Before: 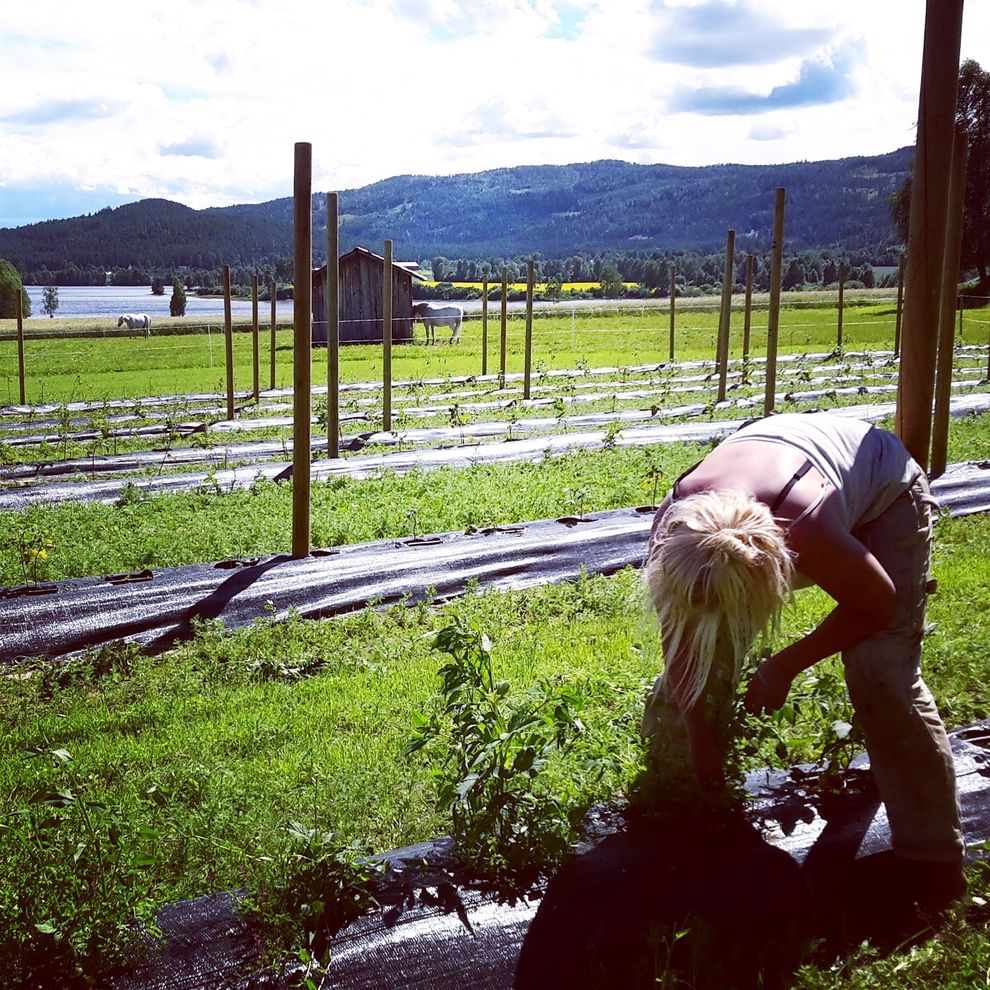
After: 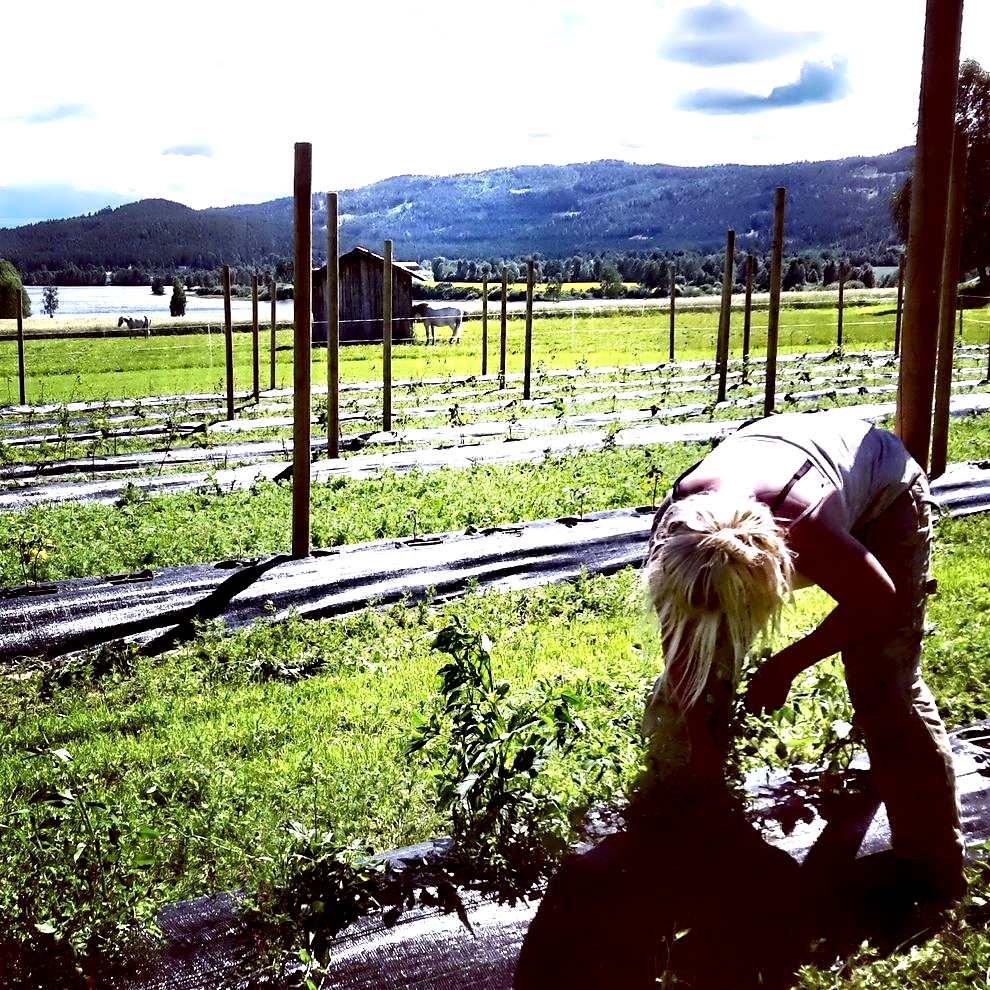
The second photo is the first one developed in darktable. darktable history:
haze removal: compatibility mode true, adaptive false
contrast equalizer: octaves 7, y [[0.783, 0.666, 0.575, 0.77, 0.556, 0.501], [0.5 ×6], [0.5 ×6], [0, 0.02, 0.272, 0.399, 0.062, 0], [0 ×6]]
exposure: black level correction 0.004, exposure 0.419 EV, compensate exposure bias true, compensate highlight preservation false
